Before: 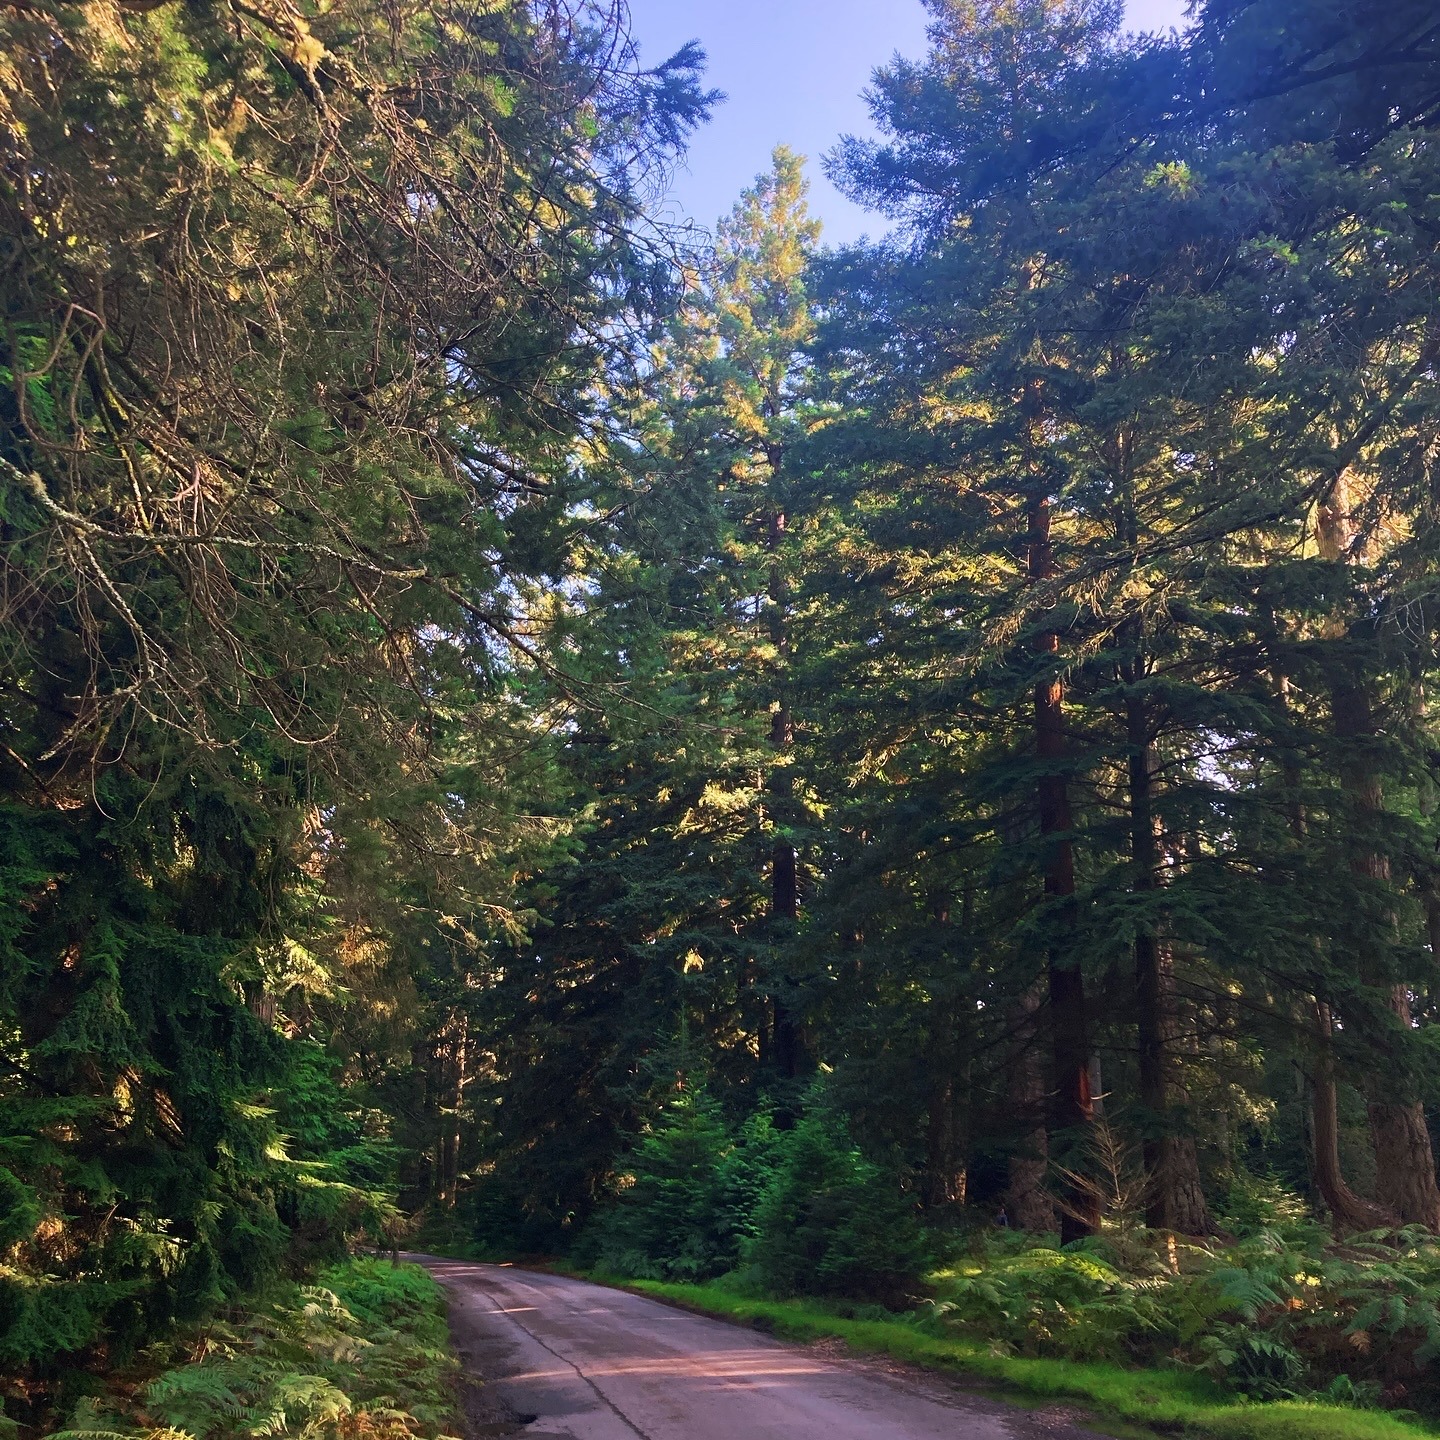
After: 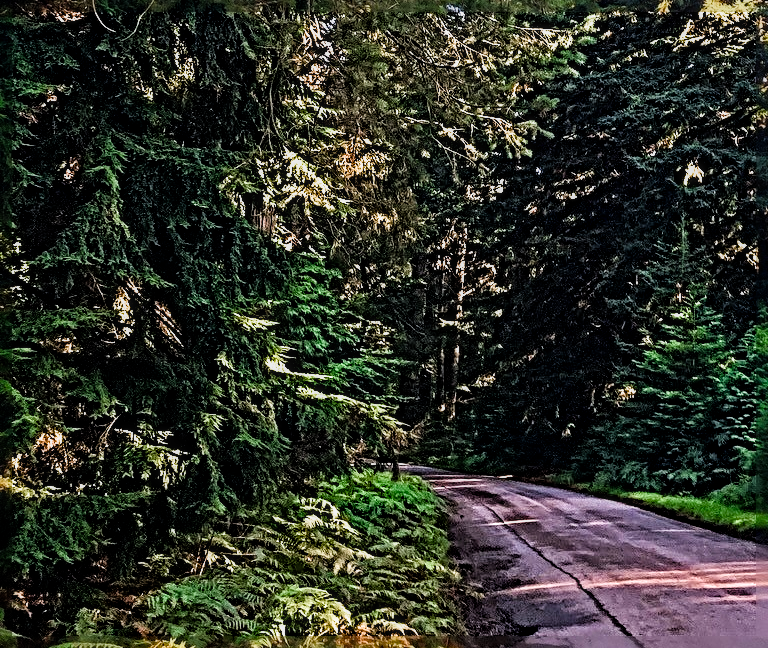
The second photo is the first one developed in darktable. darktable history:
filmic rgb: black relative exposure -7.75 EV, white relative exposure 4.4 EV, threshold 3 EV, hardness 3.76, latitude 50%, contrast 1.1, color science v5 (2021), contrast in shadows safe, contrast in highlights safe, enable highlight reconstruction true
local contrast: on, module defaults
sharpen: radius 6.3, amount 1.8, threshold 0
color balance rgb: linear chroma grading › shadows 32%, linear chroma grading › global chroma -2%, linear chroma grading › mid-tones 4%, perceptual saturation grading › global saturation -2%, perceptual saturation grading › highlights -8%, perceptual saturation grading › mid-tones 8%, perceptual saturation grading › shadows 4%, perceptual brilliance grading › highlights 8%, perceptual brilliance grading › mid-tones 4%, perceptual brilliance grading › shadows 2%, global vibrance 16%, saturation formula JzAzBz (2021)
crop and rotate: top 54.778%, right 46.61%, bottom 0.159%
